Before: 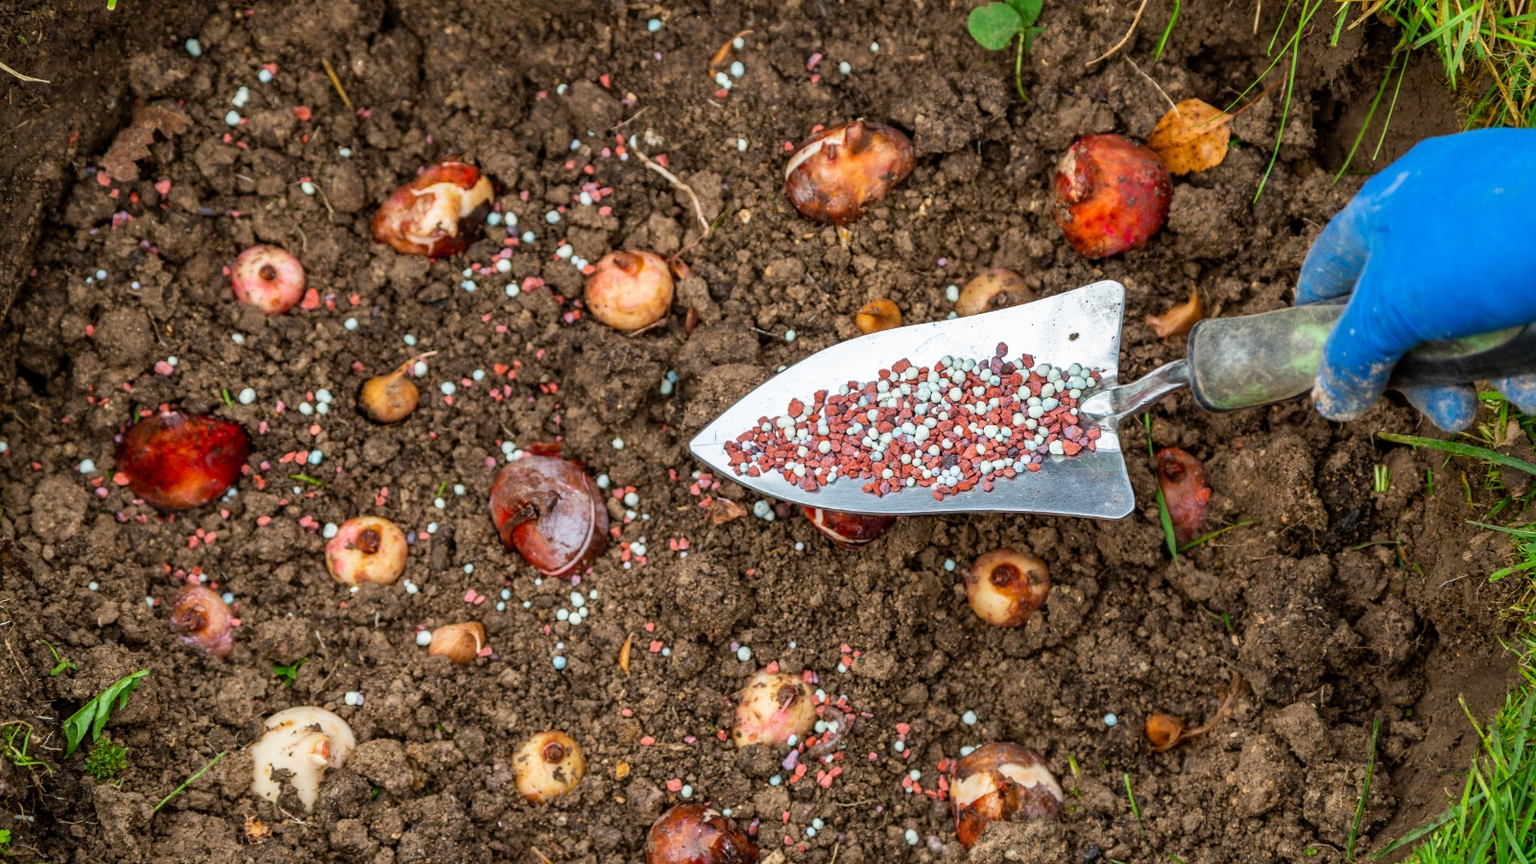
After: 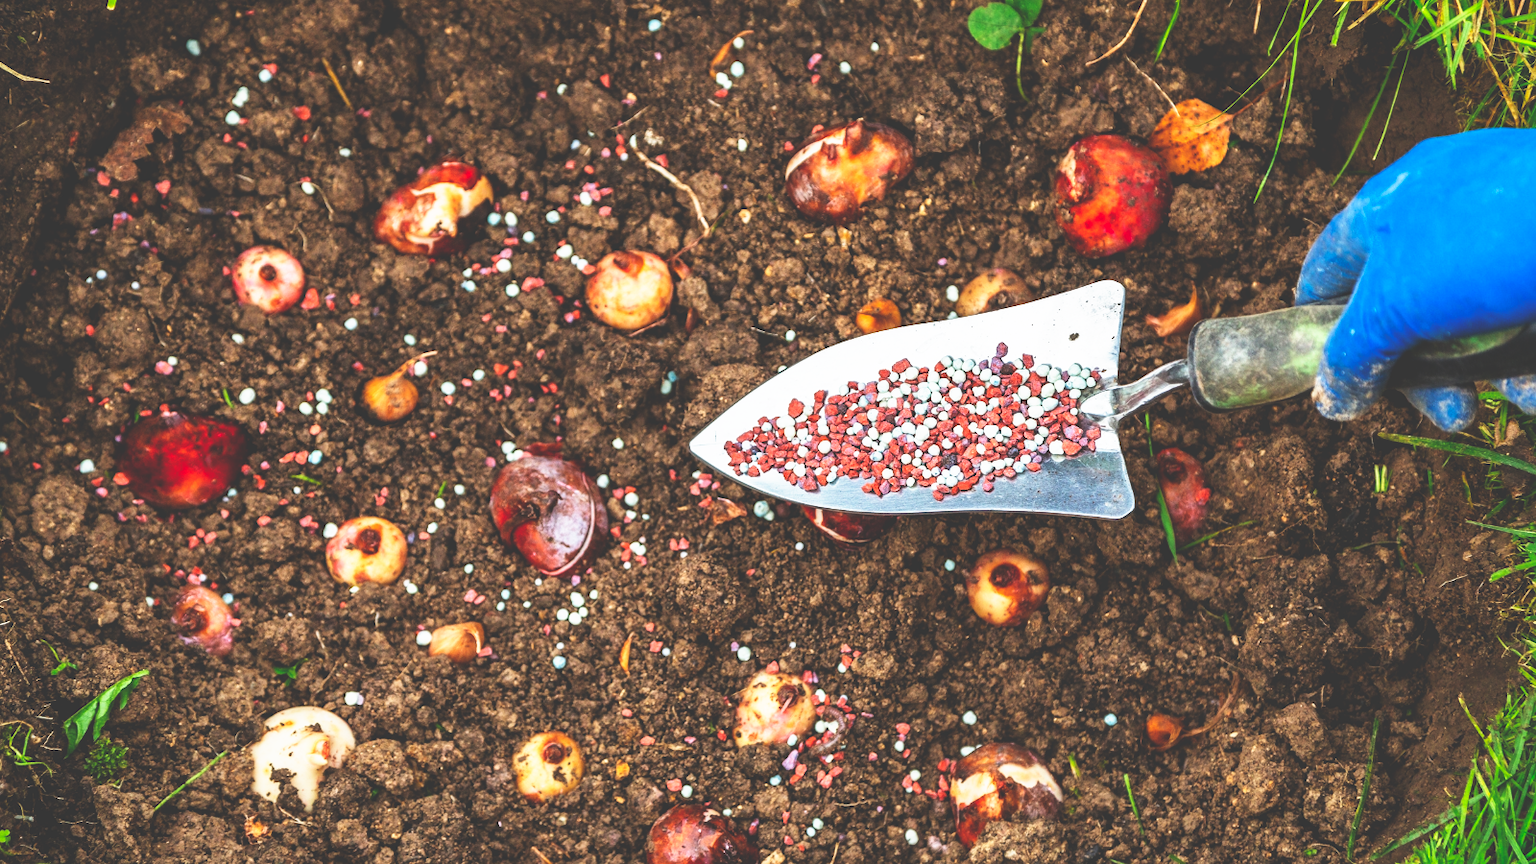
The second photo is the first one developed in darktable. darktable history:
tone equalizer: on, module defaults
base curve: curves: ch0 [(0, 0.036) (0.007, 0.037) (0.604, 0.887) (1, 1)], exposure shift 0.01, preserve colors none
